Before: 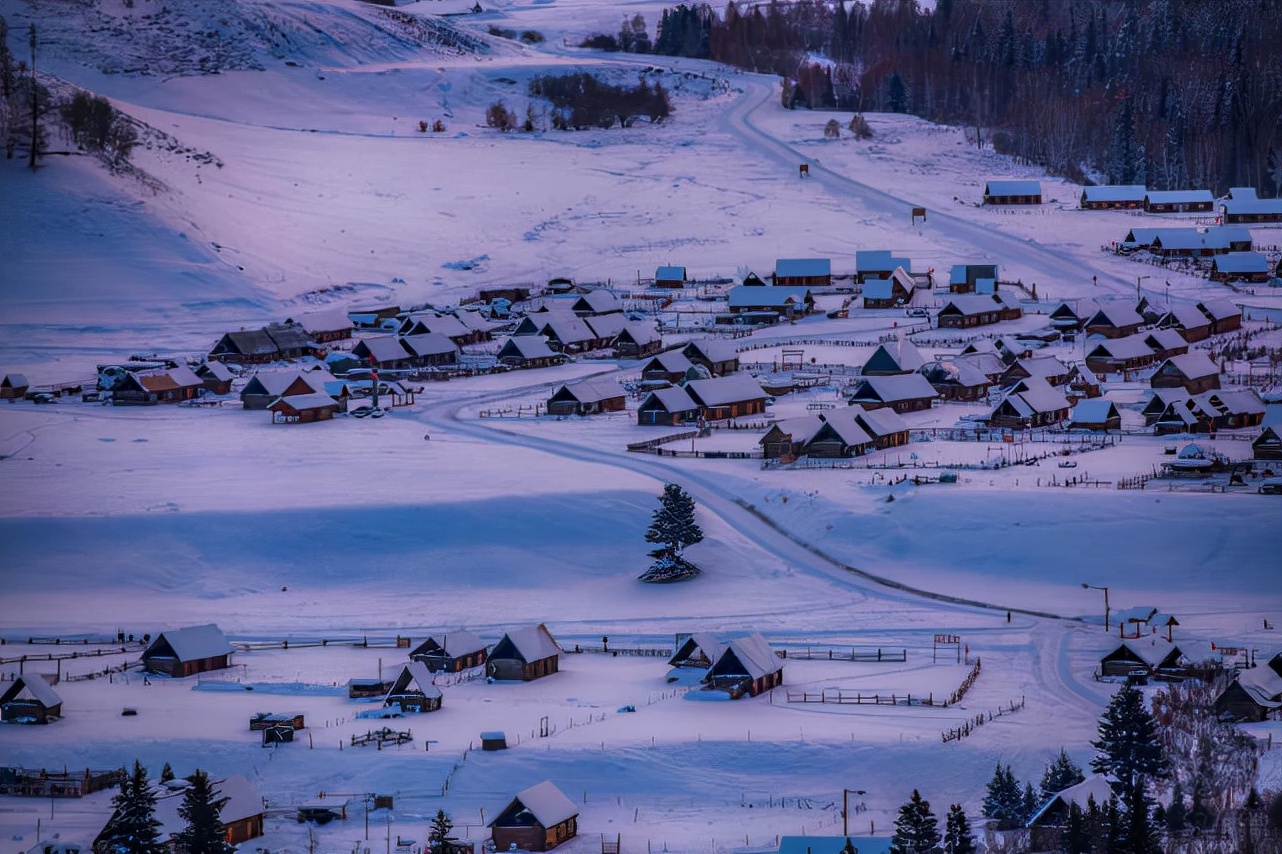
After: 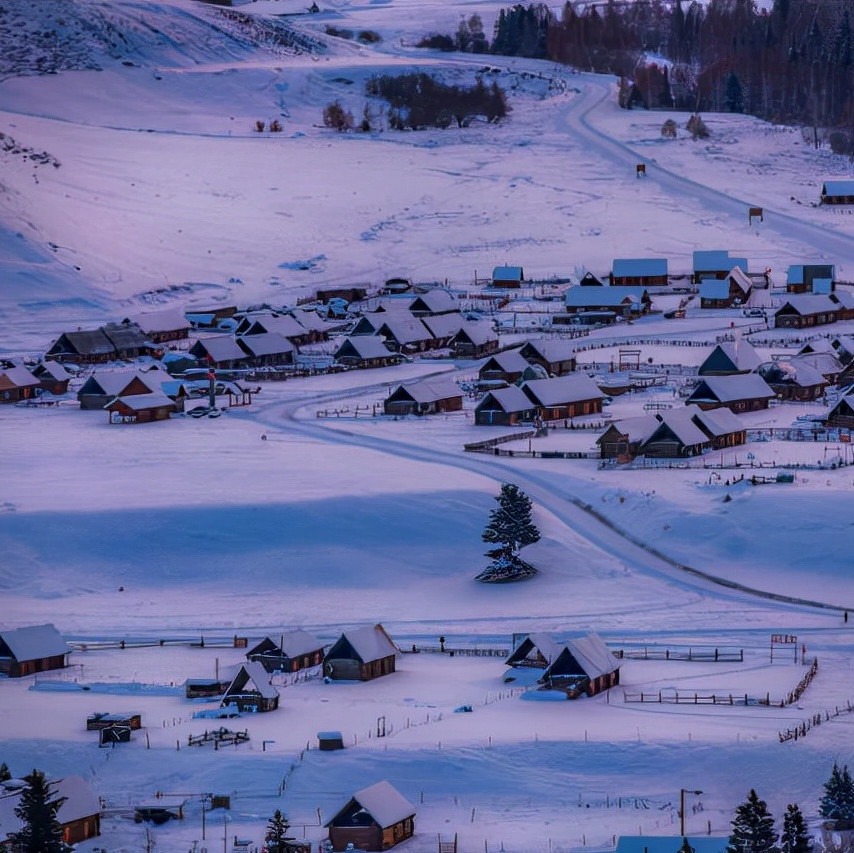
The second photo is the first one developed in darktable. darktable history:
crop and rotate: left 12.786%, right 20.573%
